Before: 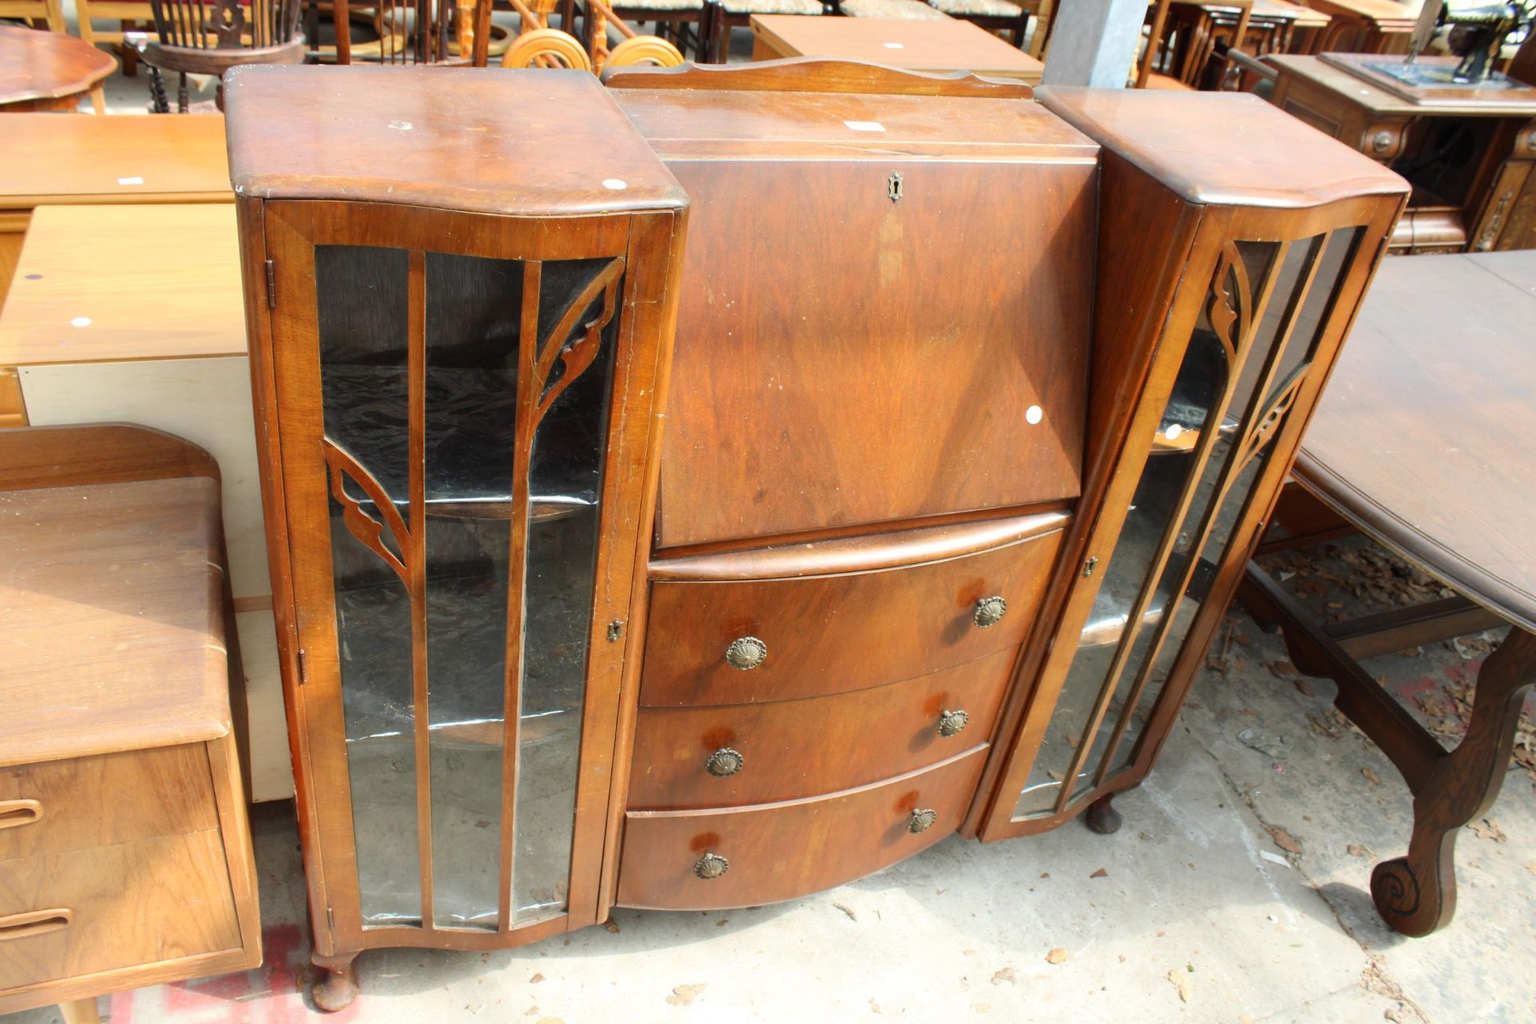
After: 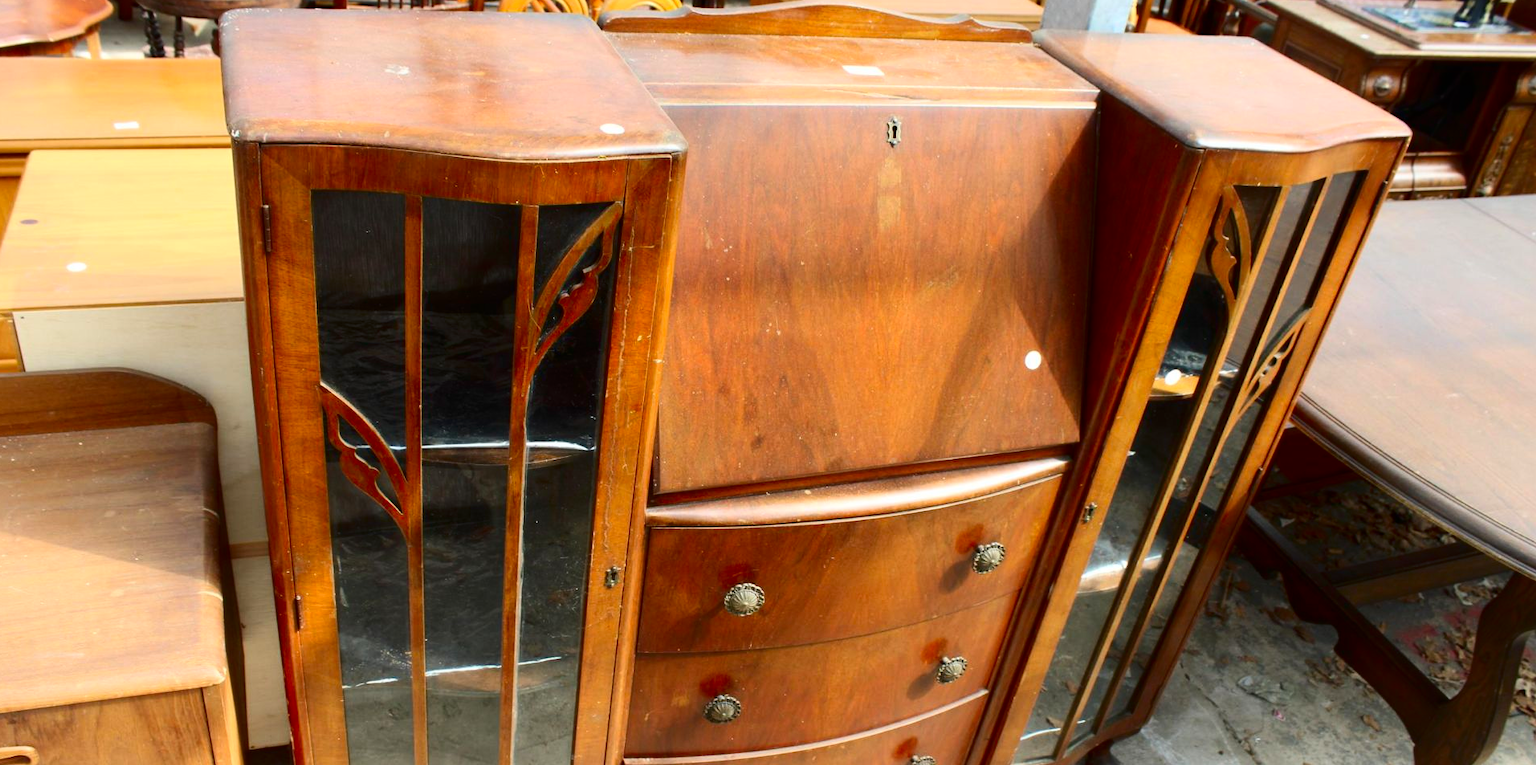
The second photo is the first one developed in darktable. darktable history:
contrast brightness saturation: contrast 0.189, brightness -0.109, saturation 0.212
crop: left 0.324%, top 5.496%, bottom 19.911%
